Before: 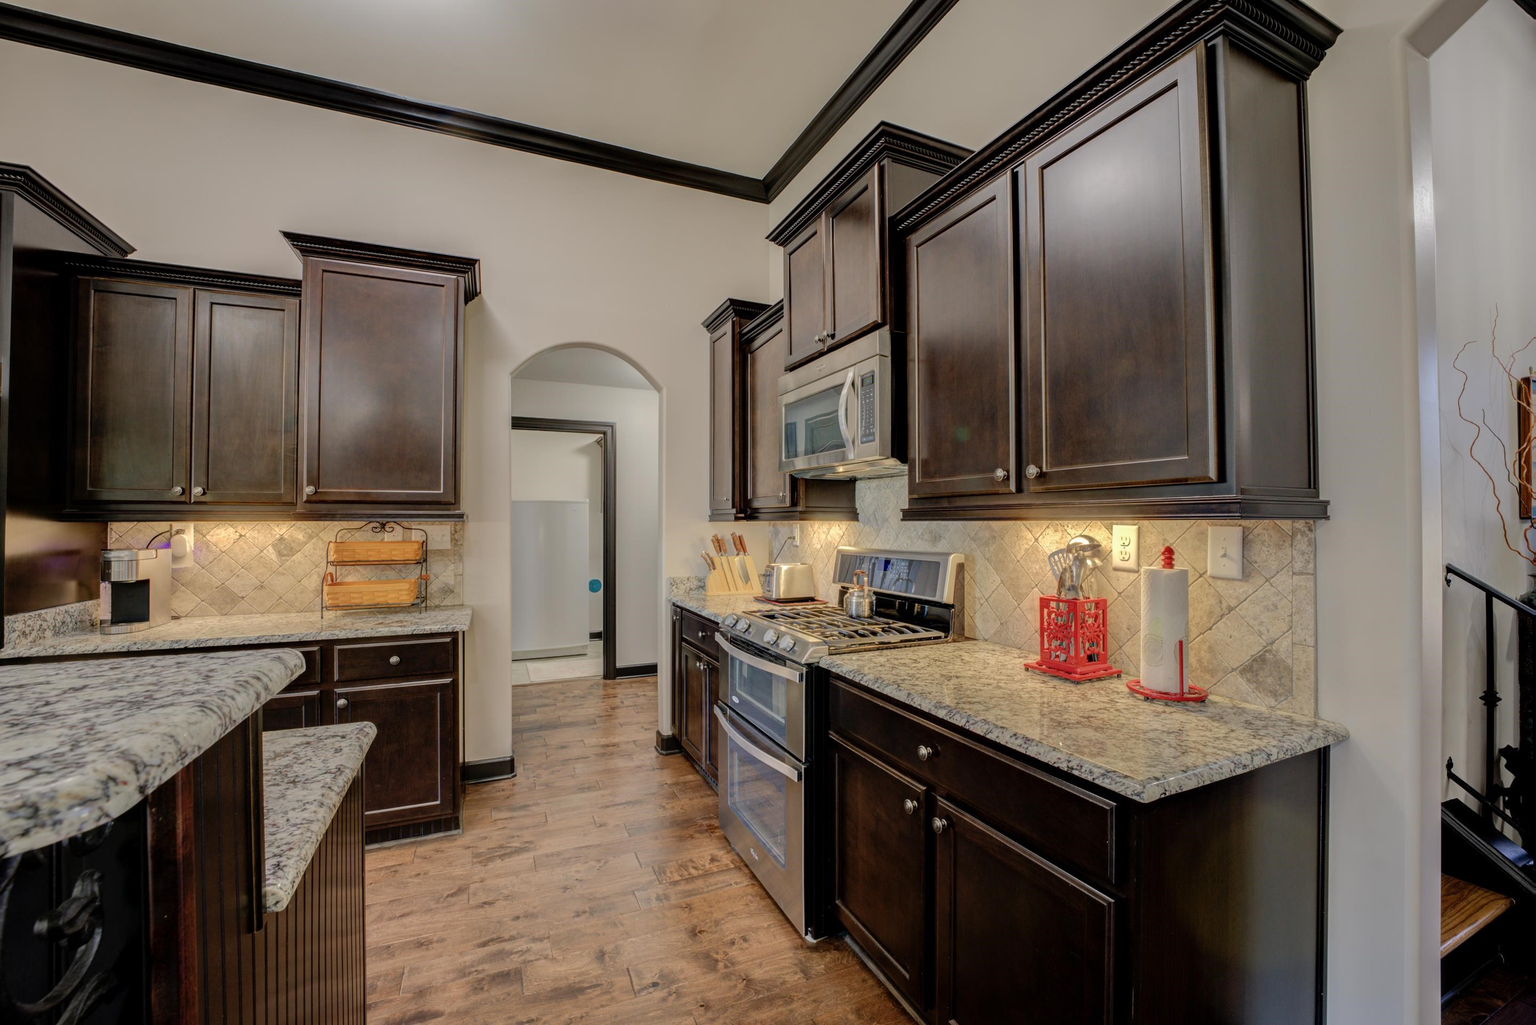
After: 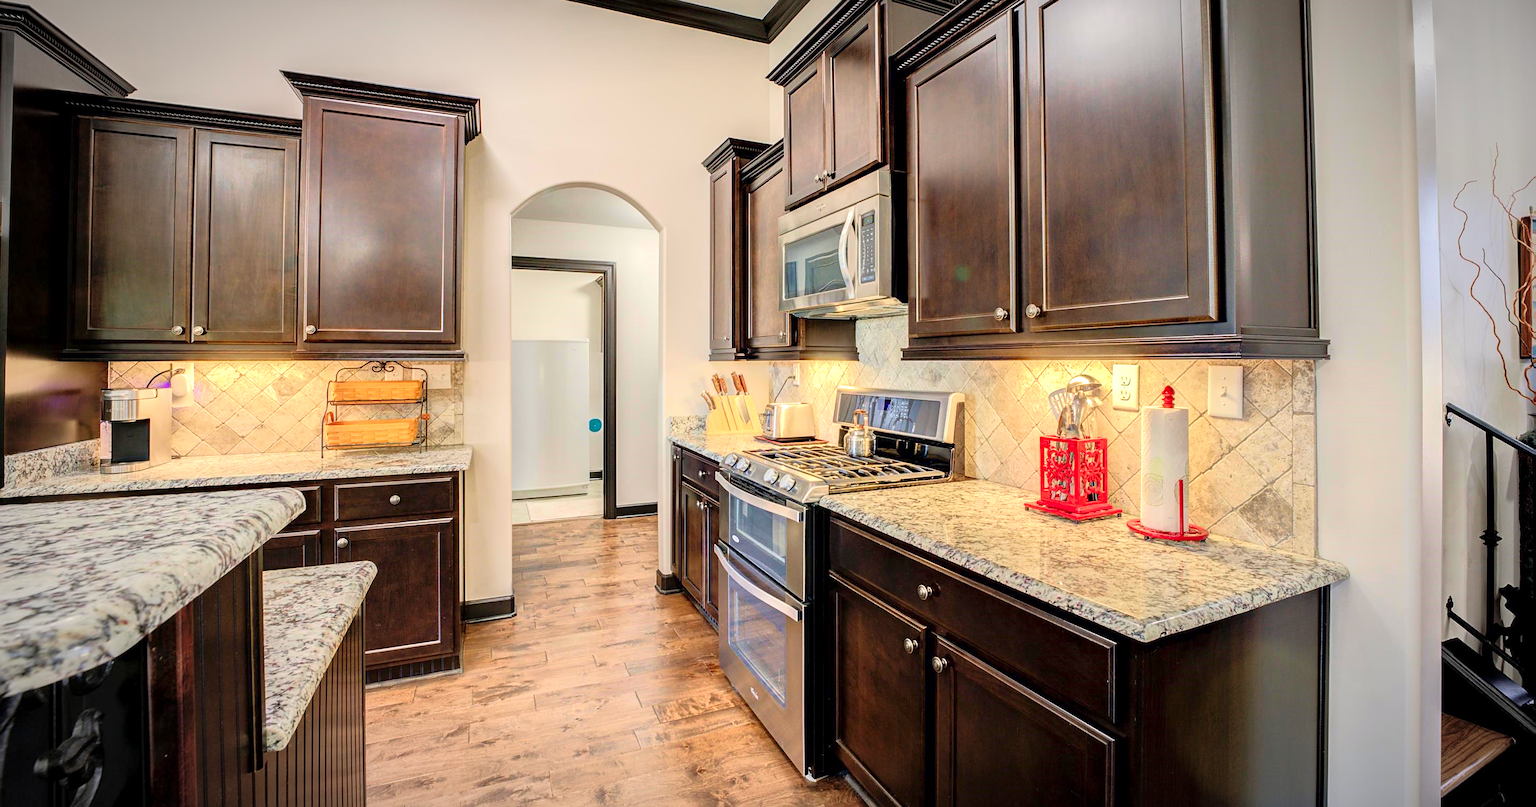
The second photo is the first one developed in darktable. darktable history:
exposure: black level correction 0, exposure 1.001 EV, compensate exposure bias true, compensate highlight preservation false
crop and rotate: top 15.699%, bottom 5.444%
vignetting: fall-off start 81.1%, fall-off radius 62.28%, brightness -0.575, automatic ratio true, width/height ratio 1.423
contrast brightness saturation: saturation 0.096
velvia: strength 9.37%
sharpen: radius 1.875, amount 0.397, threshold 1.266
tone curve: curves: ch0 [(0.013, 0) (0.061, 0.059) (0.239, 0.256) (0.502, 0.501) (0.683, 0.676) (0.761, 0.773) (0.858, 0.858) (0.987, 0.945)]; ch1 [(0, 0) (0.172, 0.123) (0.304, 0.267) (0.414, 0.395) (0.472, 0.473) (0.502, 0.502) (0.521, 0.528) (0.583, 0.595) (0.654, 0.673) (0.728, 0.761) (1, 1)]; ch2 [(0, 0) (0.411, 0.424) (0.485, 0.476) (0.502, 0.501) (0.553, 0.557) (0.57, 0.576) (1, 1)], color space Lab, independent channels, preserve colors none
